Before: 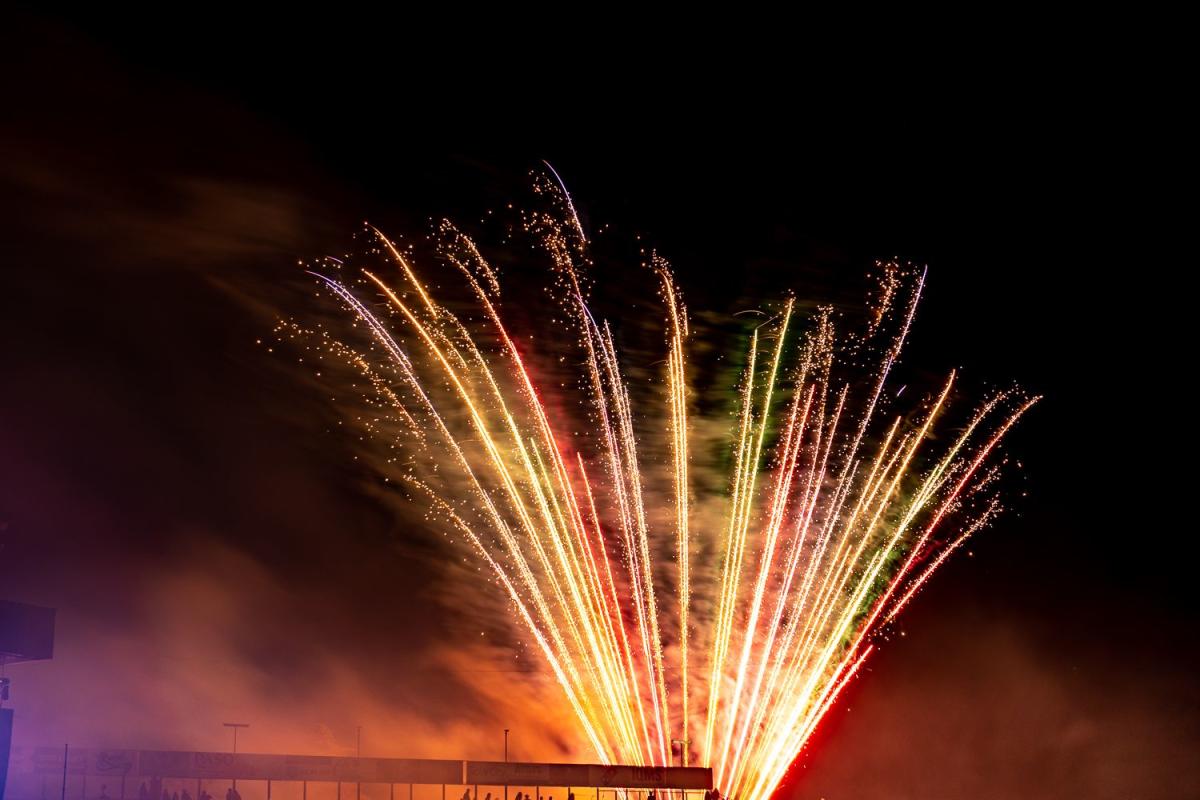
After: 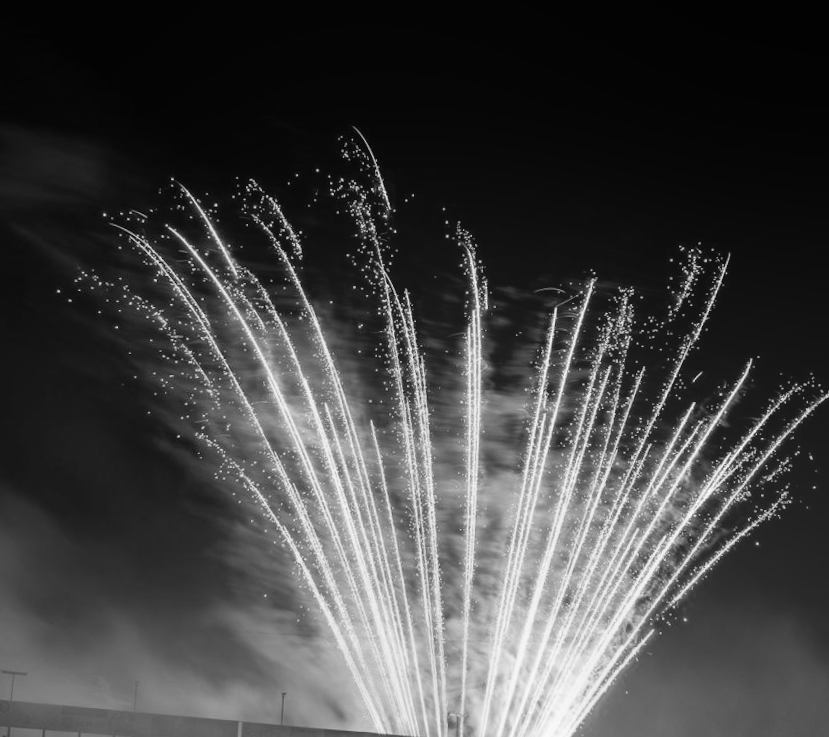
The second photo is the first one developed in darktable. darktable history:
bloom: size 40%
crop and rotate: angle -3.27°, left 14.277%, top 0.028%, right 10.766%, bottom 0.028%
monochrome: size 1
color balance rgb: saturation formula JzAzBz (2021)
